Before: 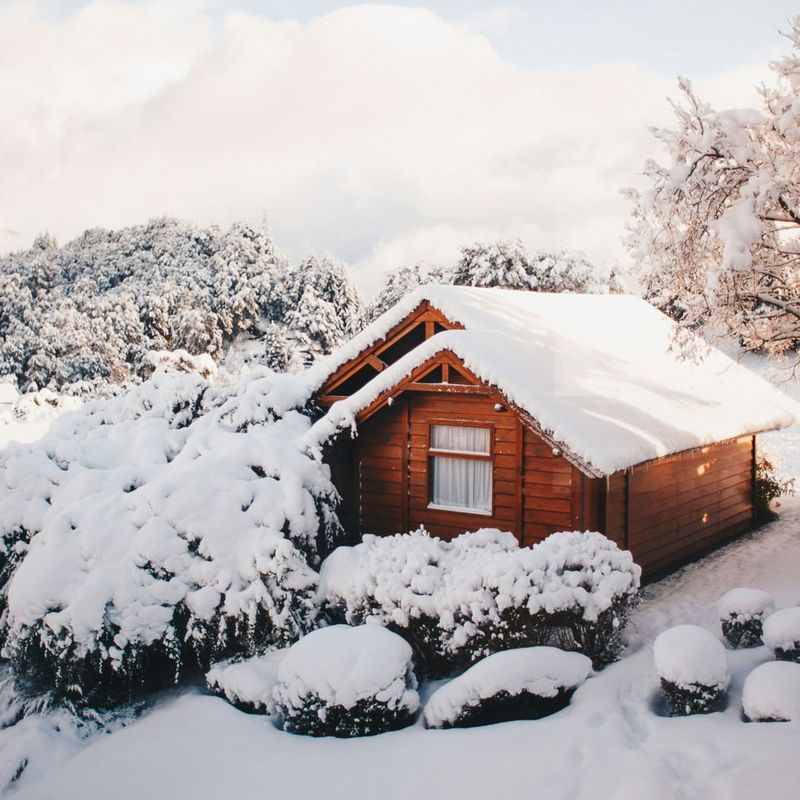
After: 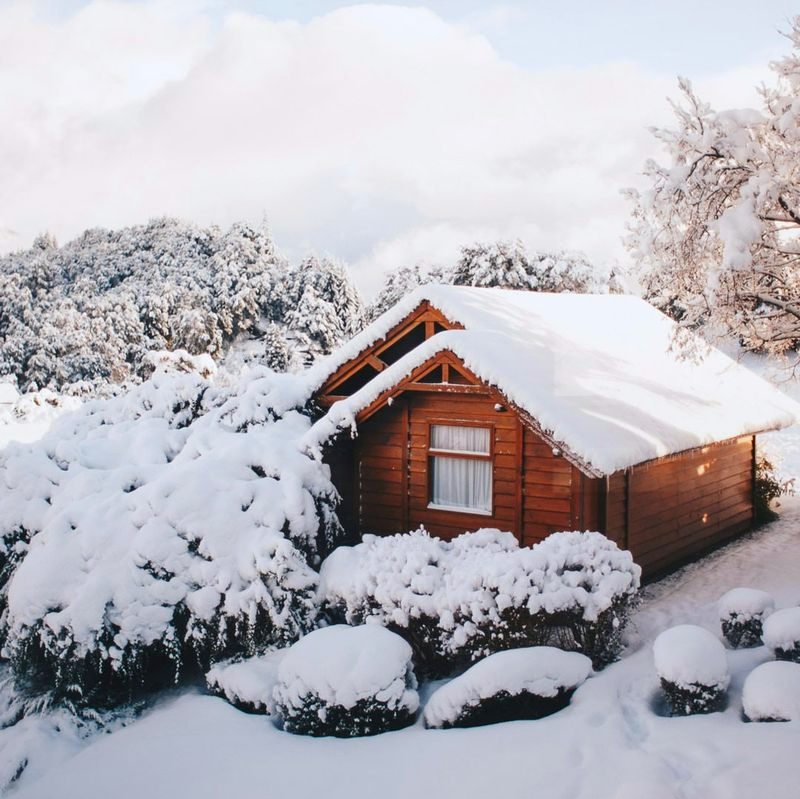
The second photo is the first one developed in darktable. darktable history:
white balance: red 0.983, blue 1.036
crop: bottom 0.071%
